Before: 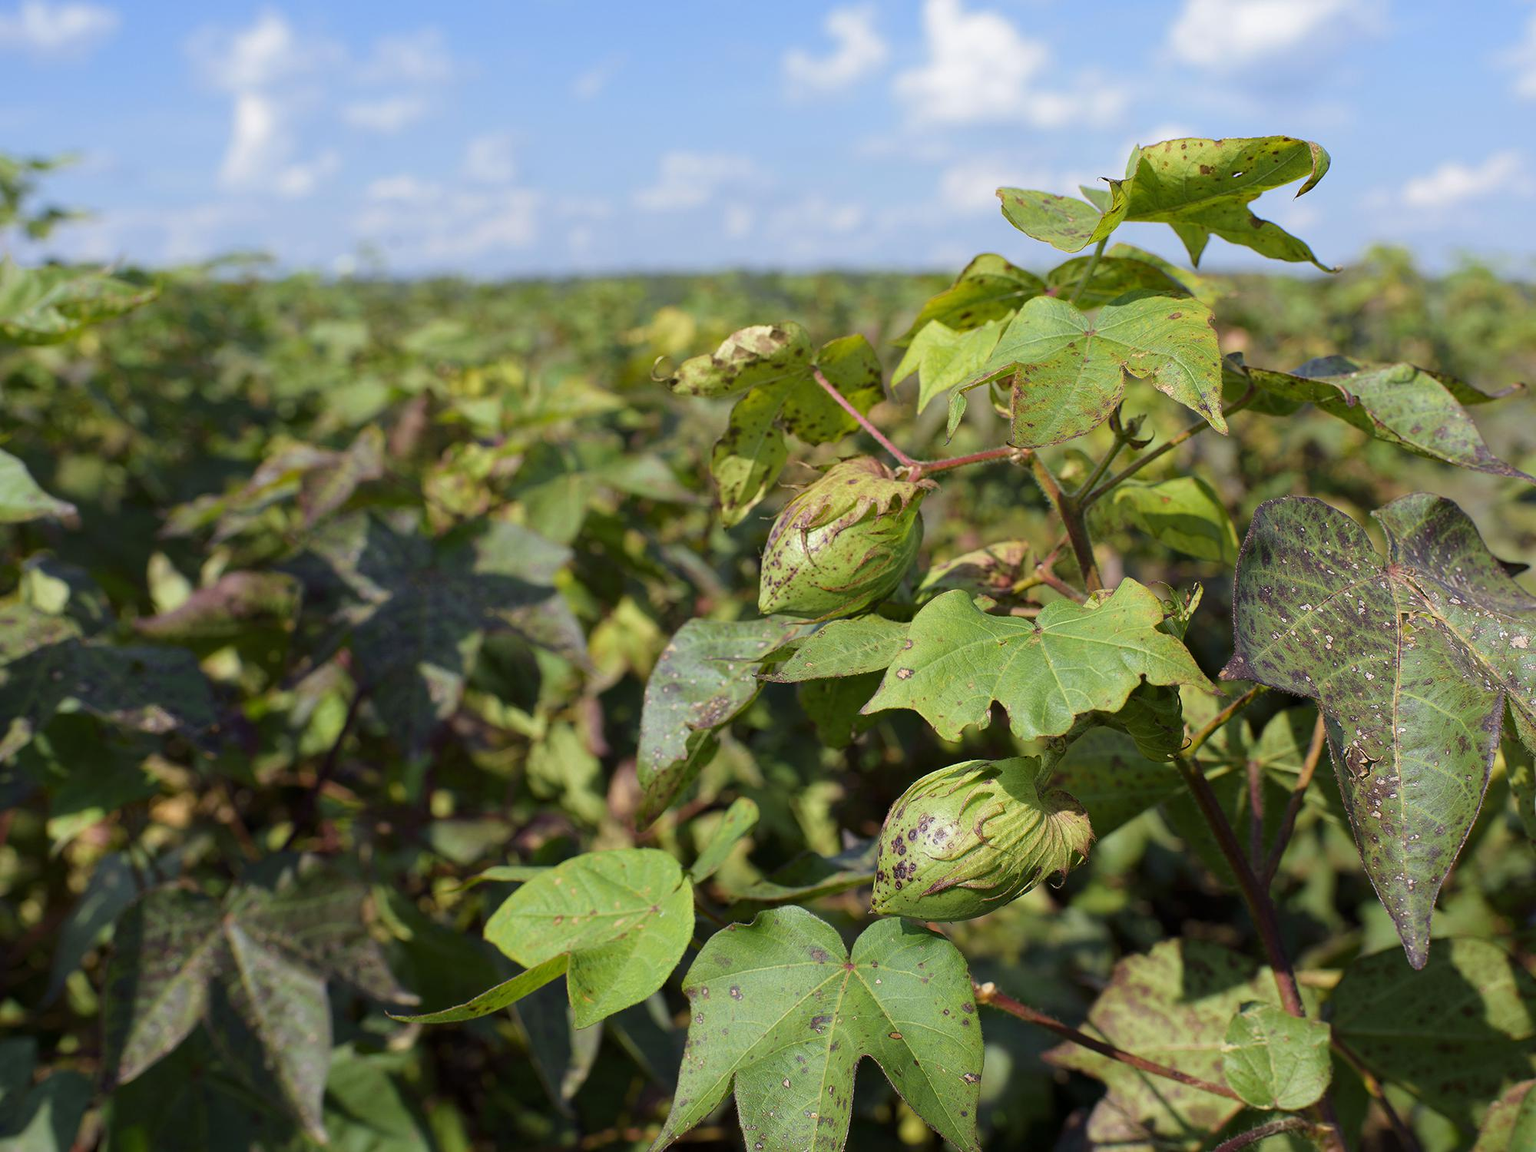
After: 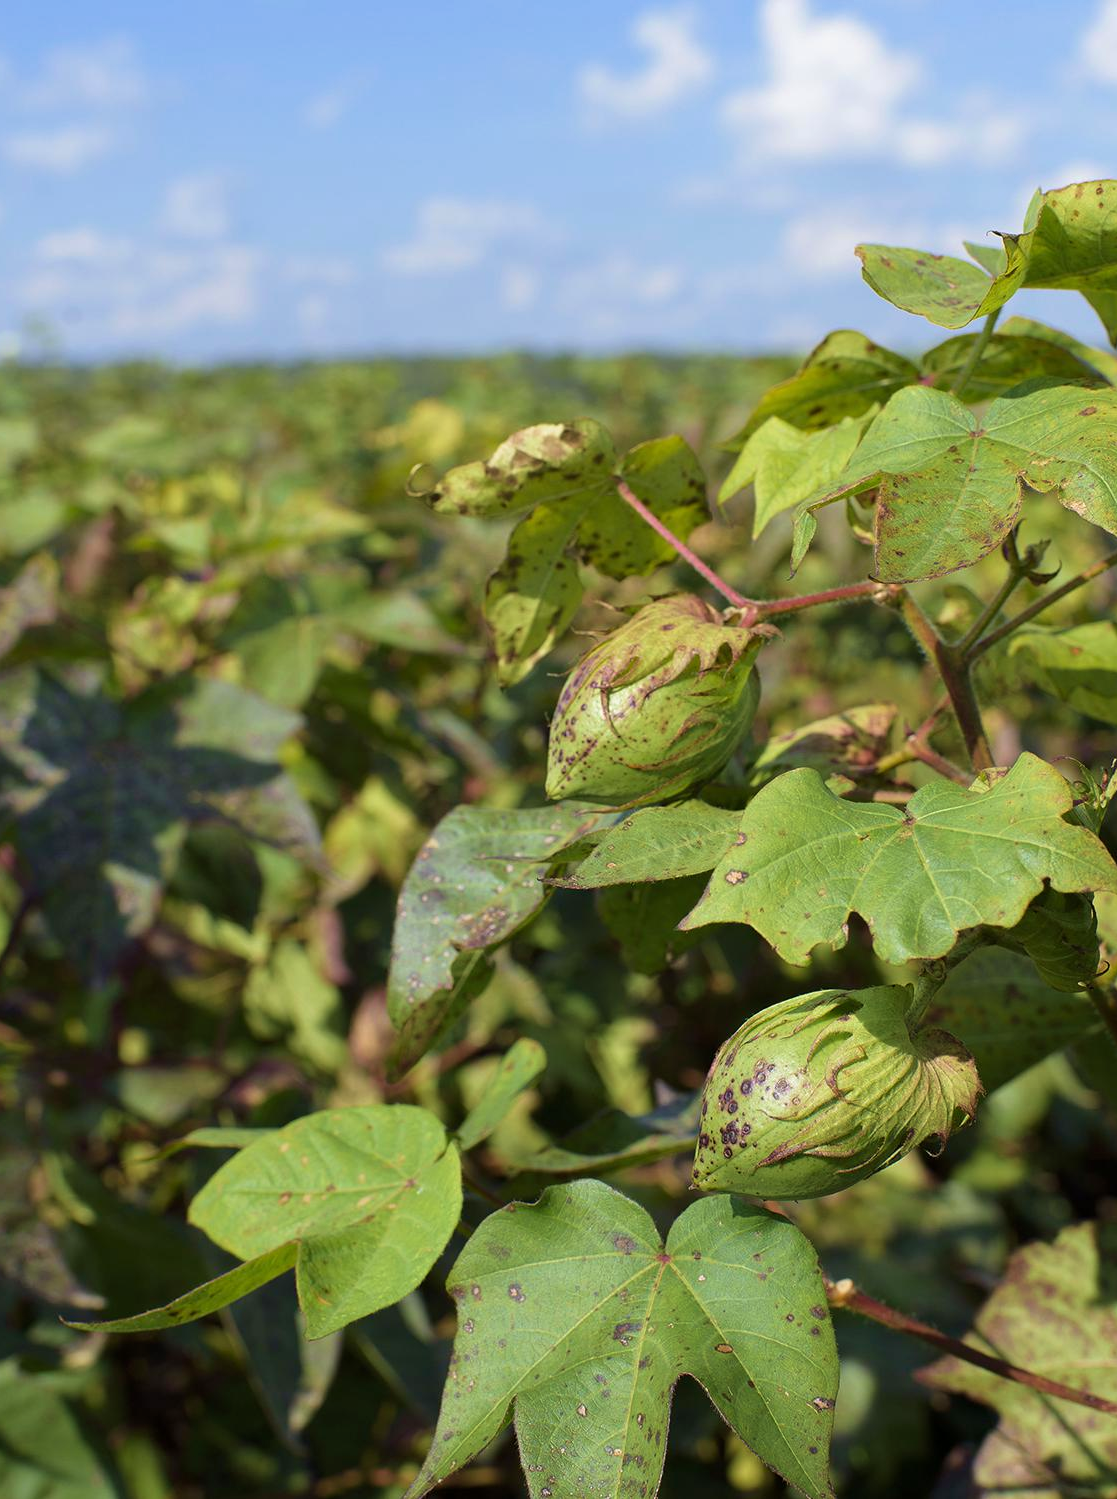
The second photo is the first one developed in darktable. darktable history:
crop: left 22.12%, right 22.026%, bottom 0.01%
velvia: on, module defaults
